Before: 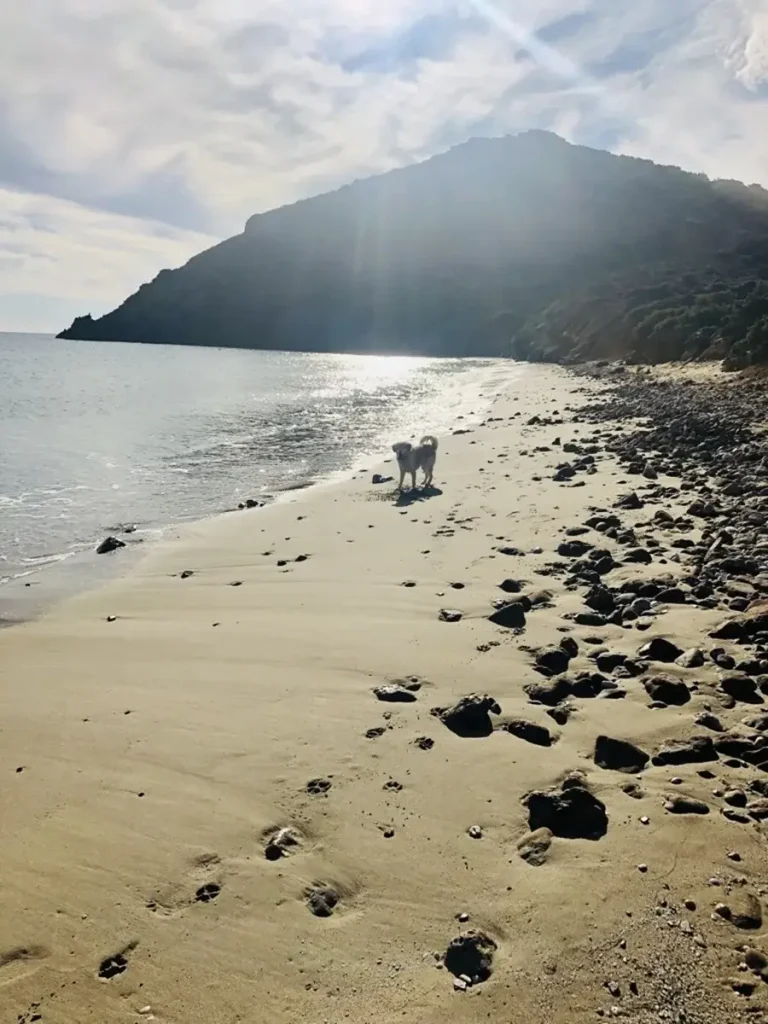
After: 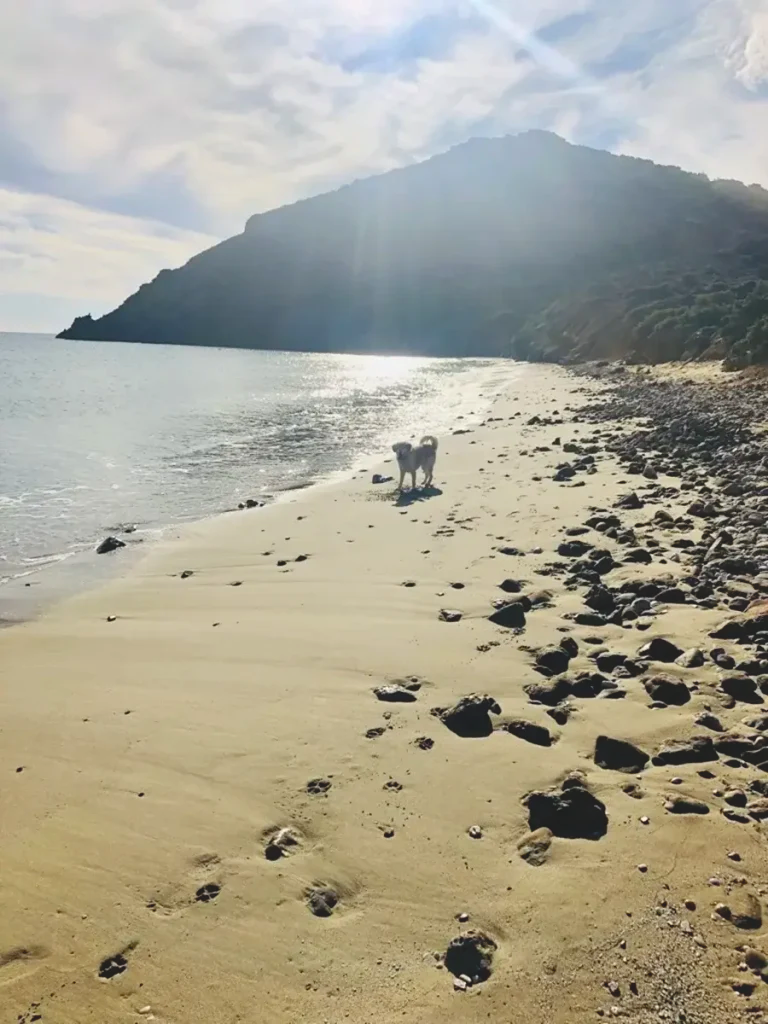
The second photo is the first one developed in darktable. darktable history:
contrast brightness saturation: contrast -0.19, saturation 0.19
shadows and highlights: radius 110.86, shadows 51.09, white point adjustment 9.16, highlights -4.17, highlights color adjustment 32.2%, soften with gaussian
